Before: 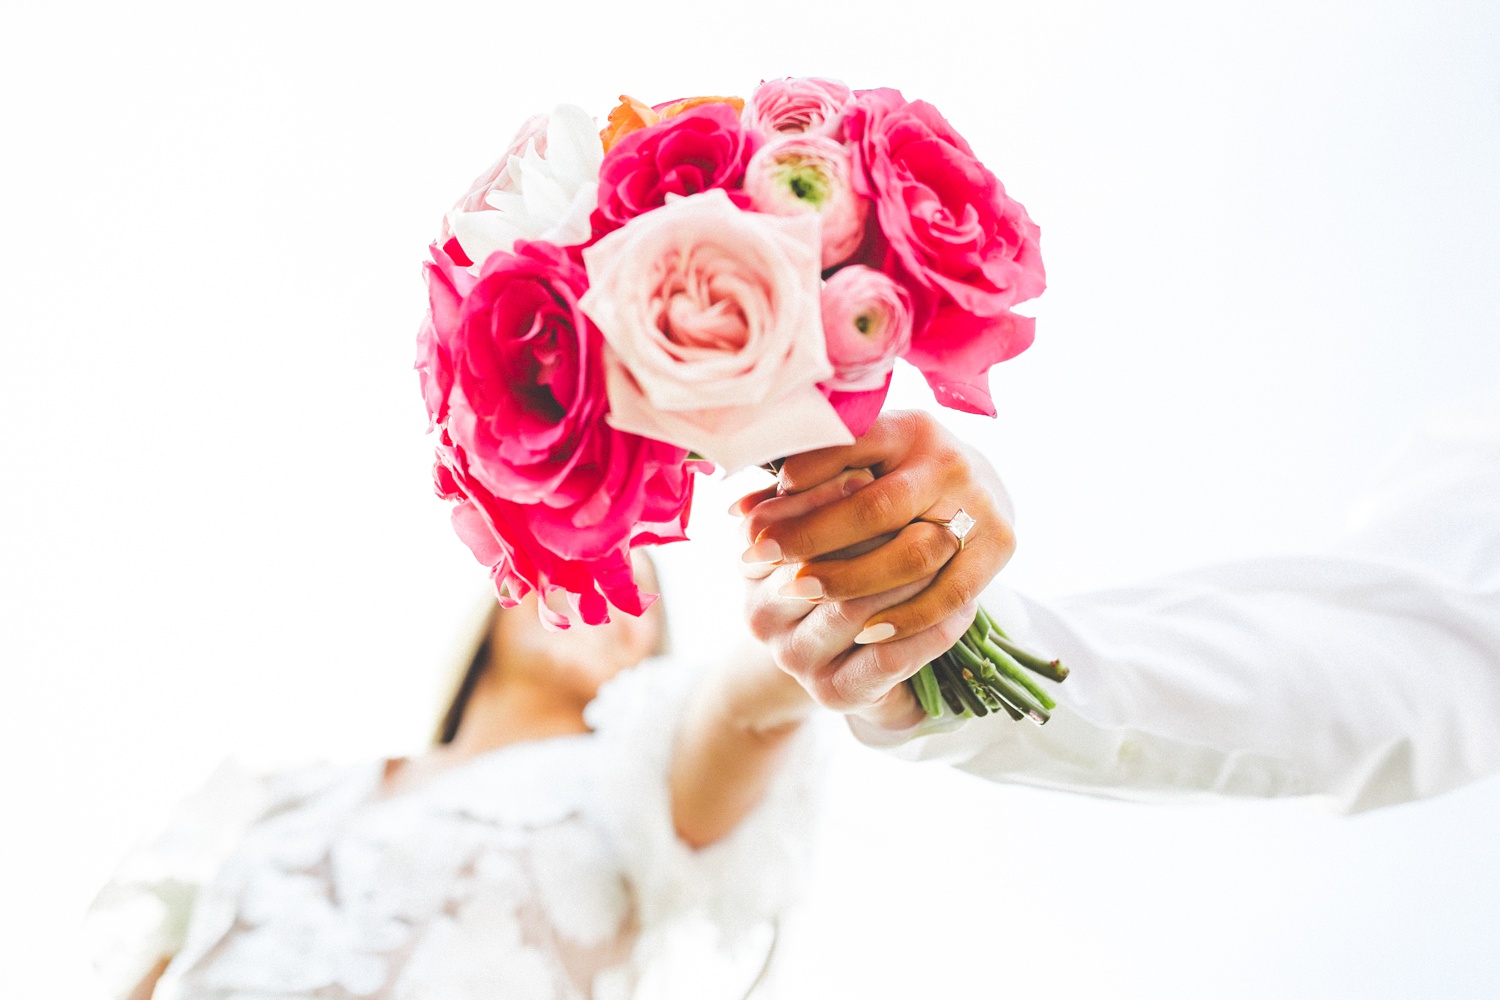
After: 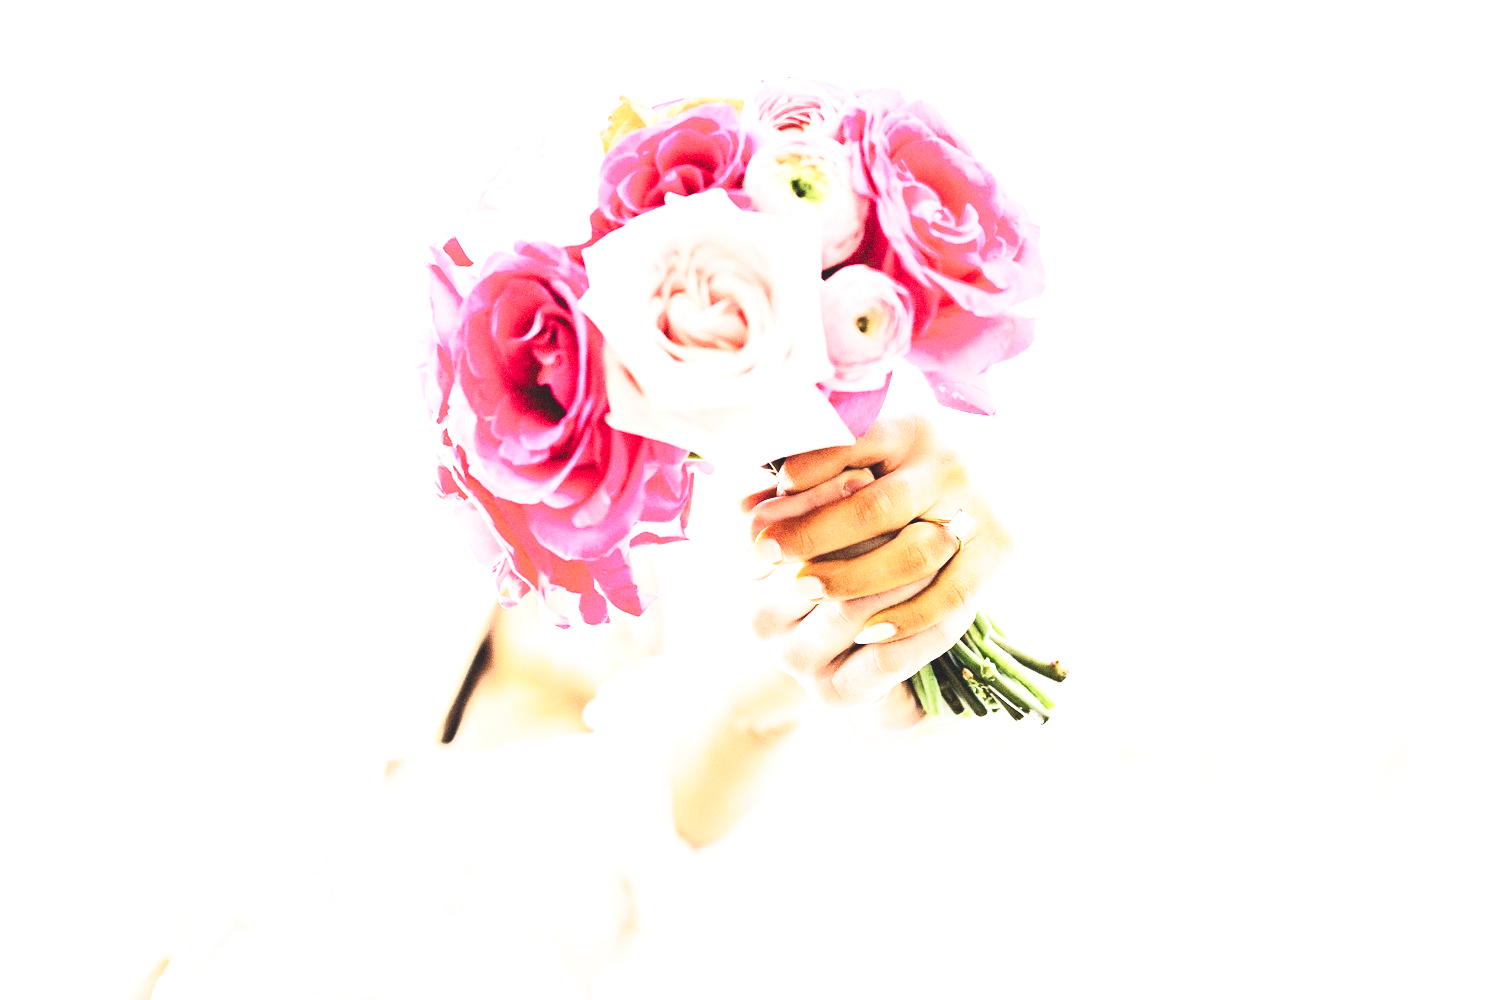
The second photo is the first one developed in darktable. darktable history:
shadows and highlights: shadows 0, highlights 40
tone equalizer: -8 EV -0.75 EV, -7 EV -0.7 EV, -6 EV -0.6 EV, -5 EV -0.4 EV, -3 EV 0.4 EV, -2 EV 0.6 EV, -1 EV 0.7 EV, +0 EV 0.75 EV, edges refinement/feathering 500, mask exposure compensation -1.57 EV, preserve details no
grain: coarseness 0.09 ISO
base curve: curves: ch0 [(0, 0) (0.028, 0.03) (0.121, 0.232) (0.46, 0.748) (0.859, 0.968) (1, 1)], preserve colors none
